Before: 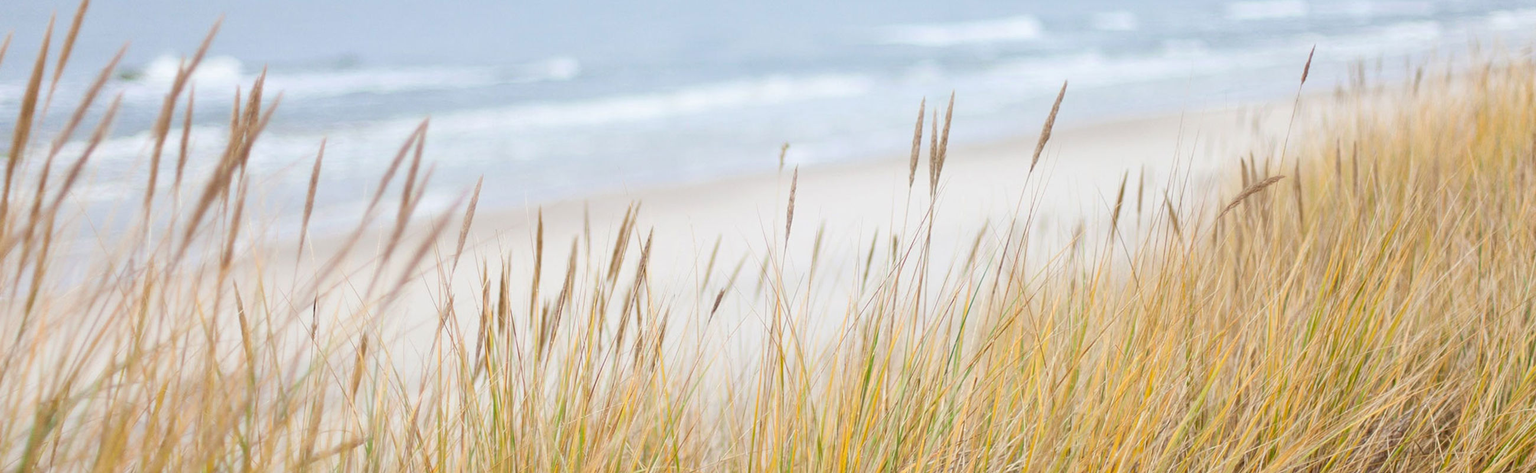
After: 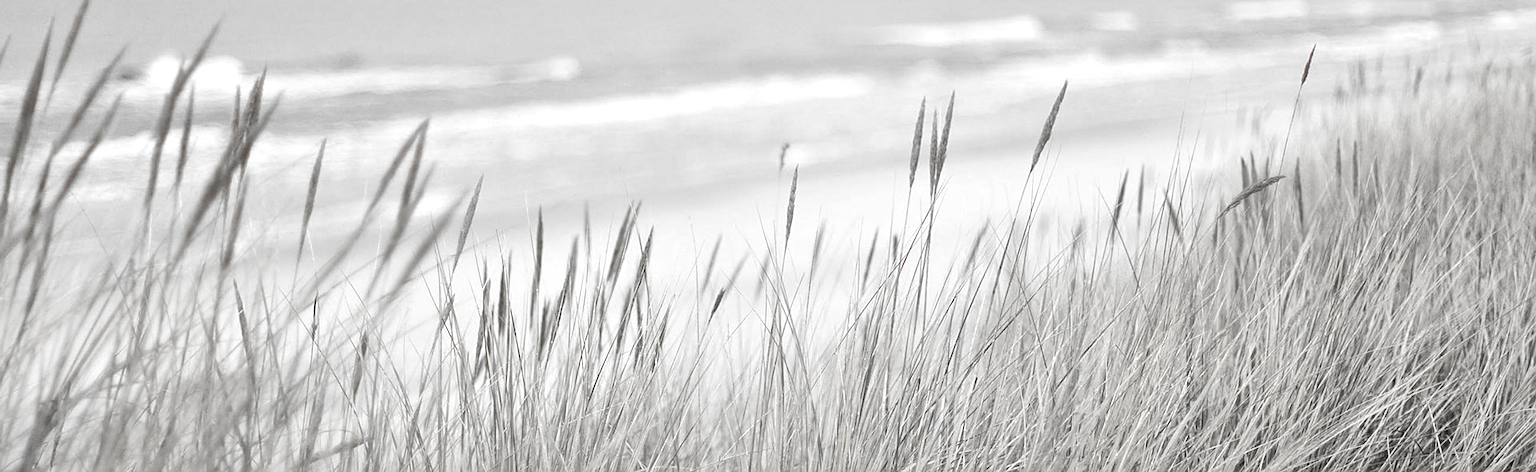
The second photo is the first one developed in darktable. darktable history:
exposure: exposure -0.46 EV, compensate exposure bias true, compensate highlight preservation false
color zones: curves: ch0 [(0, 0.278) (0.143, 0.5) (0.286, 0.5) (0.429, 0.5) (0.571, 0.5) (0.714, 0.5) (0.857, 0.5) (1, 0.5)]; ch1 [(0, 1) (0.143, 0.165) (0.286, 0) (0.429, 0) (0.571, 0) (0.714, 0) (0.857, 0.5) (1, 0.5)]; ch2 [(0, 0.508) (0.143, 0.5) (0.286, 0.5) (0.429, 0.5) (0.571, 0.5) (0.714, 0.5) (0.857, 0.5) (1, 0.5)]
tone equalizer: -8 EV -0.71 EV, -7 EV -0.701 EV, -6 EV -0.564 EV, -5 EV -0.399 EV, -3 EV 0.392 EV, -2 EV 0.6 EV, -1 EV 0.685 EV, +0 EV 0.756 EV, edges refinement/feathering 500, mask exposure compensation -1.57 EV, preserve details guided filter
sharpen: on, module defaults
local contrast: mode bilateral grid, contrast 26, coarseness 60, detail 150%, midtone range 0.2
color correction: highlights a* -5.69, highlights b* 11.28
